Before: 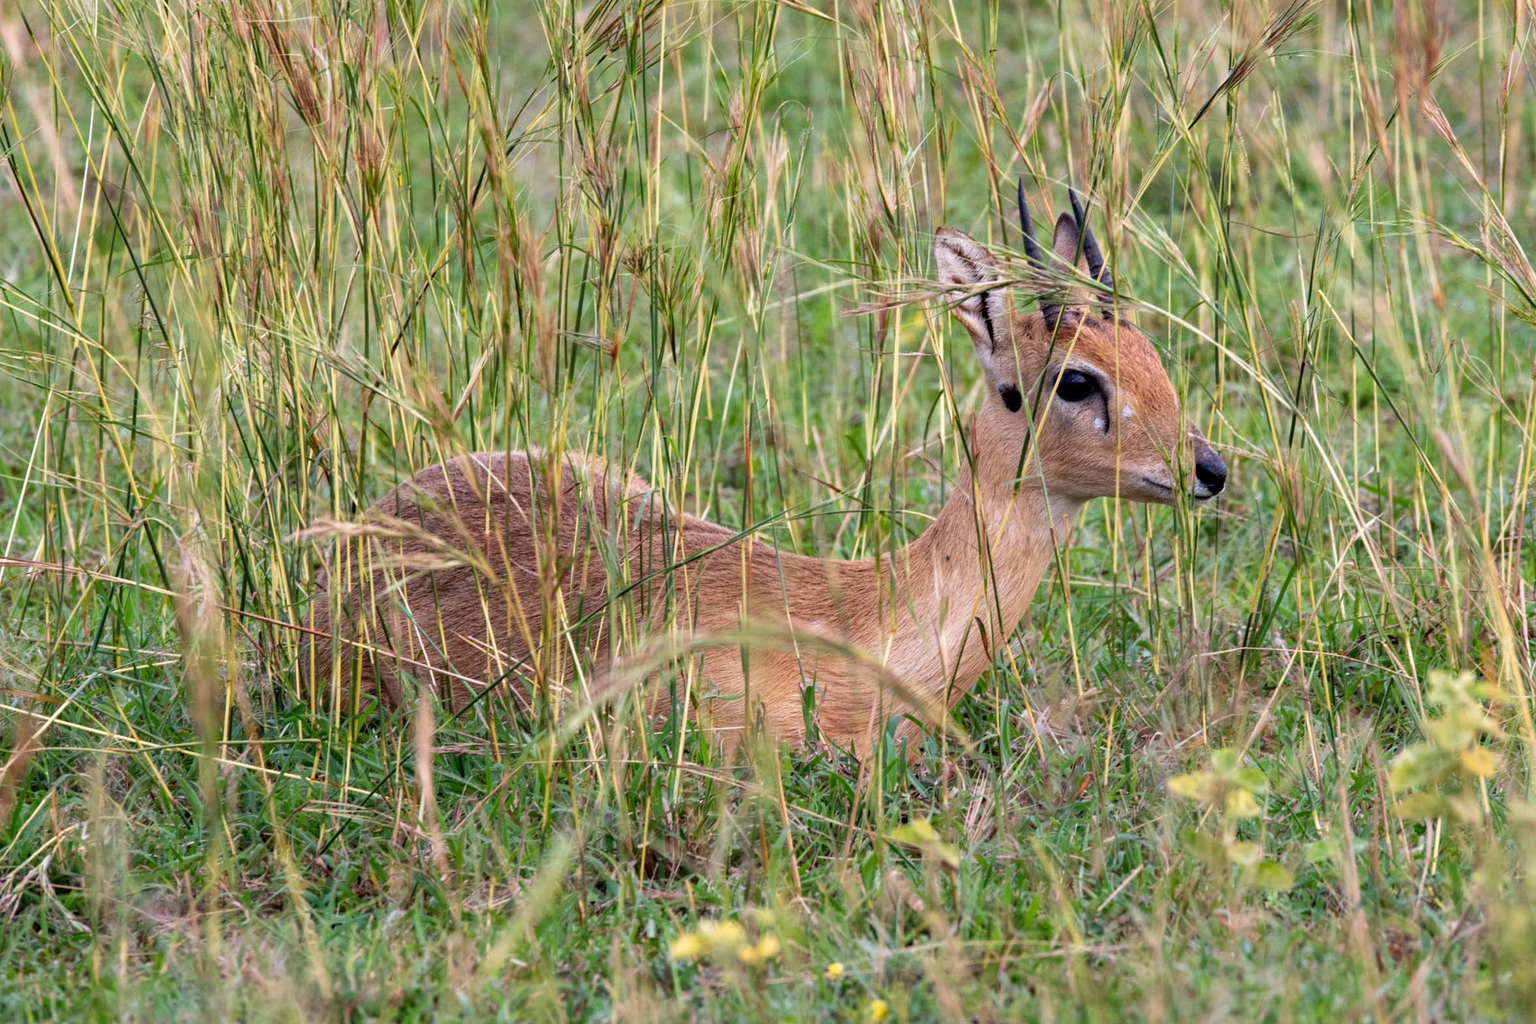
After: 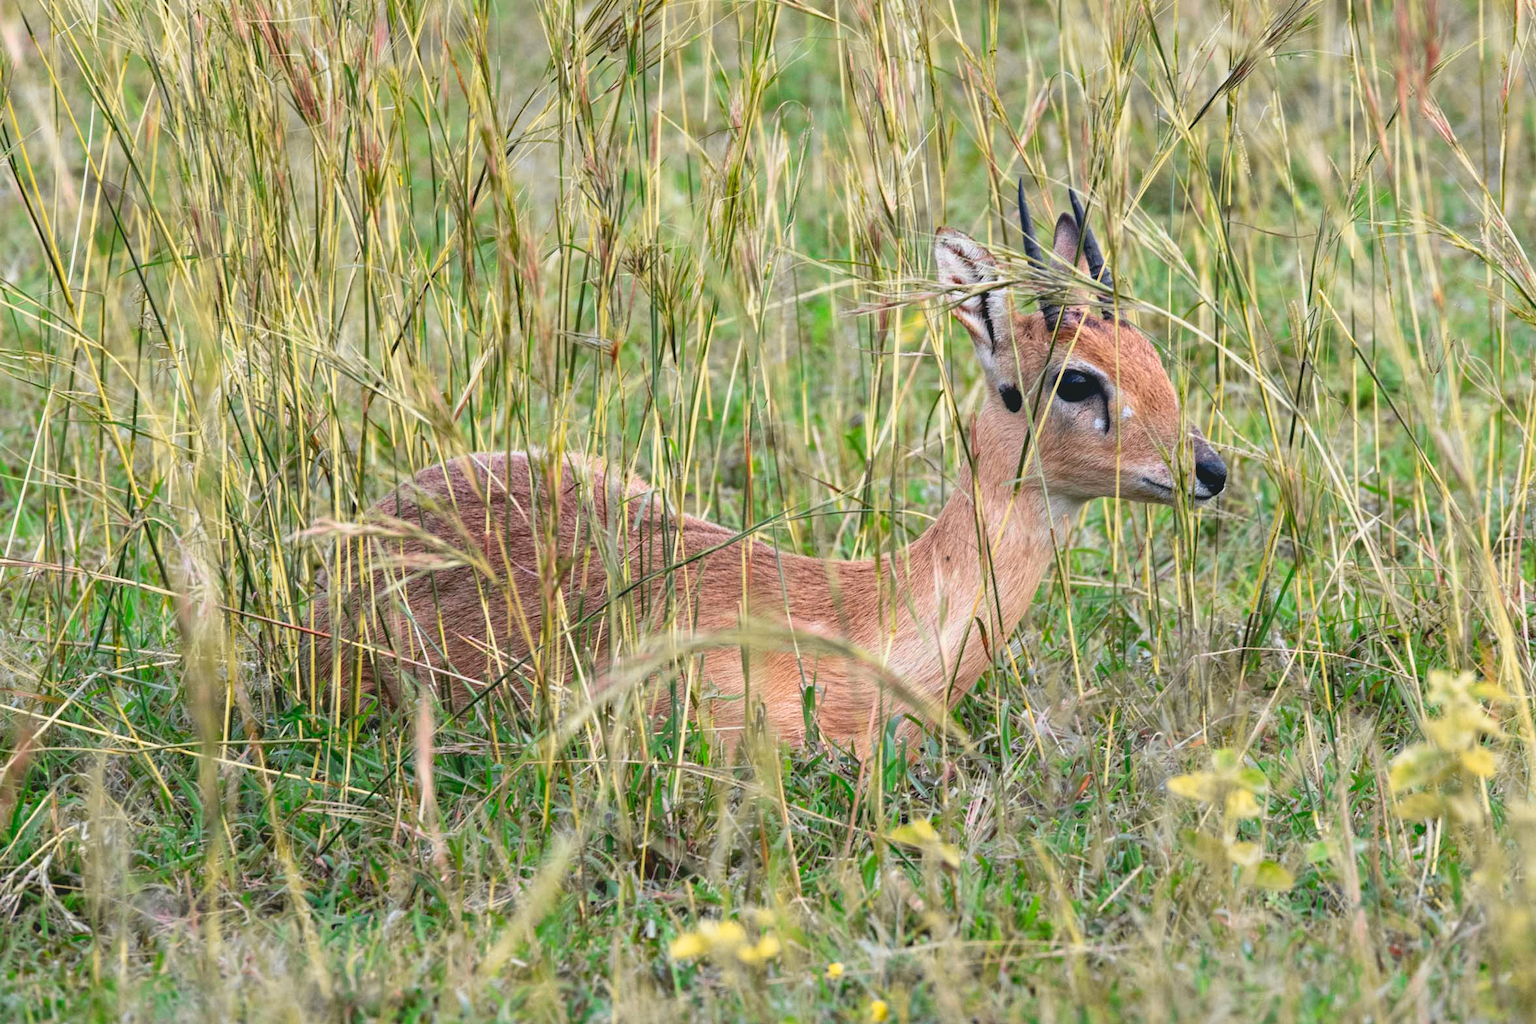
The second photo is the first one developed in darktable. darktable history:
tone curve: curves: ch0 [(0, 0.074) (0.129, 0.136) (0.285, 0.301) (0.689, 0.764) (0.854, 0.926) (0.987, 0.977)]; ch1 [(0, 0) (0.337, 0.249) (0.434, 0.437) (0.485, 0.491) (0.515, 0.495) (0.566, 0.57) (0.625, 0.625) (0.764, 0.806) (1, 1)]; ch2 [(0, 0) (0.314, 0.301) (0.401, 0.411) (0.505, 0.499) (0.54, 0.54) (0.608, 0.613) (0.706, 0.735) (1, 1)], color space Lab, independent channels, preserve colors none
contrast equalizer: octaves 7, y [[0.6 ×6], [0.55 ×6], [0 ×6], [0 ×6], [0 ×6]], mix -0.2
shadows and highlights: shadows 25, highlights -25
